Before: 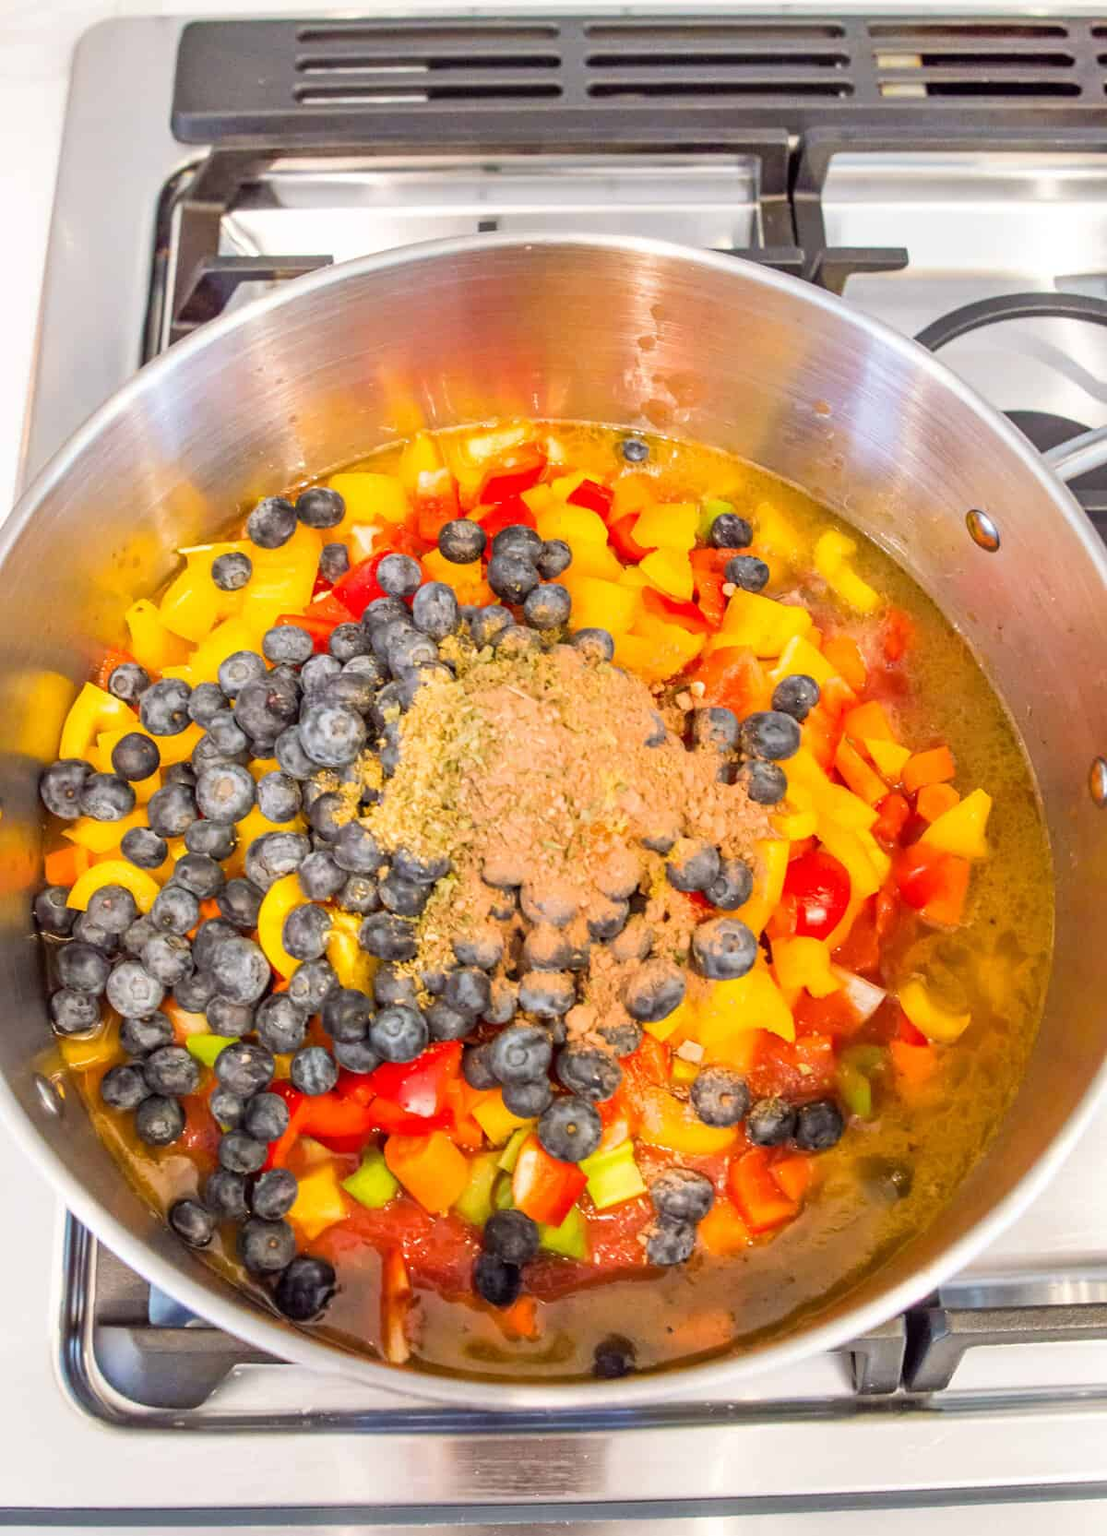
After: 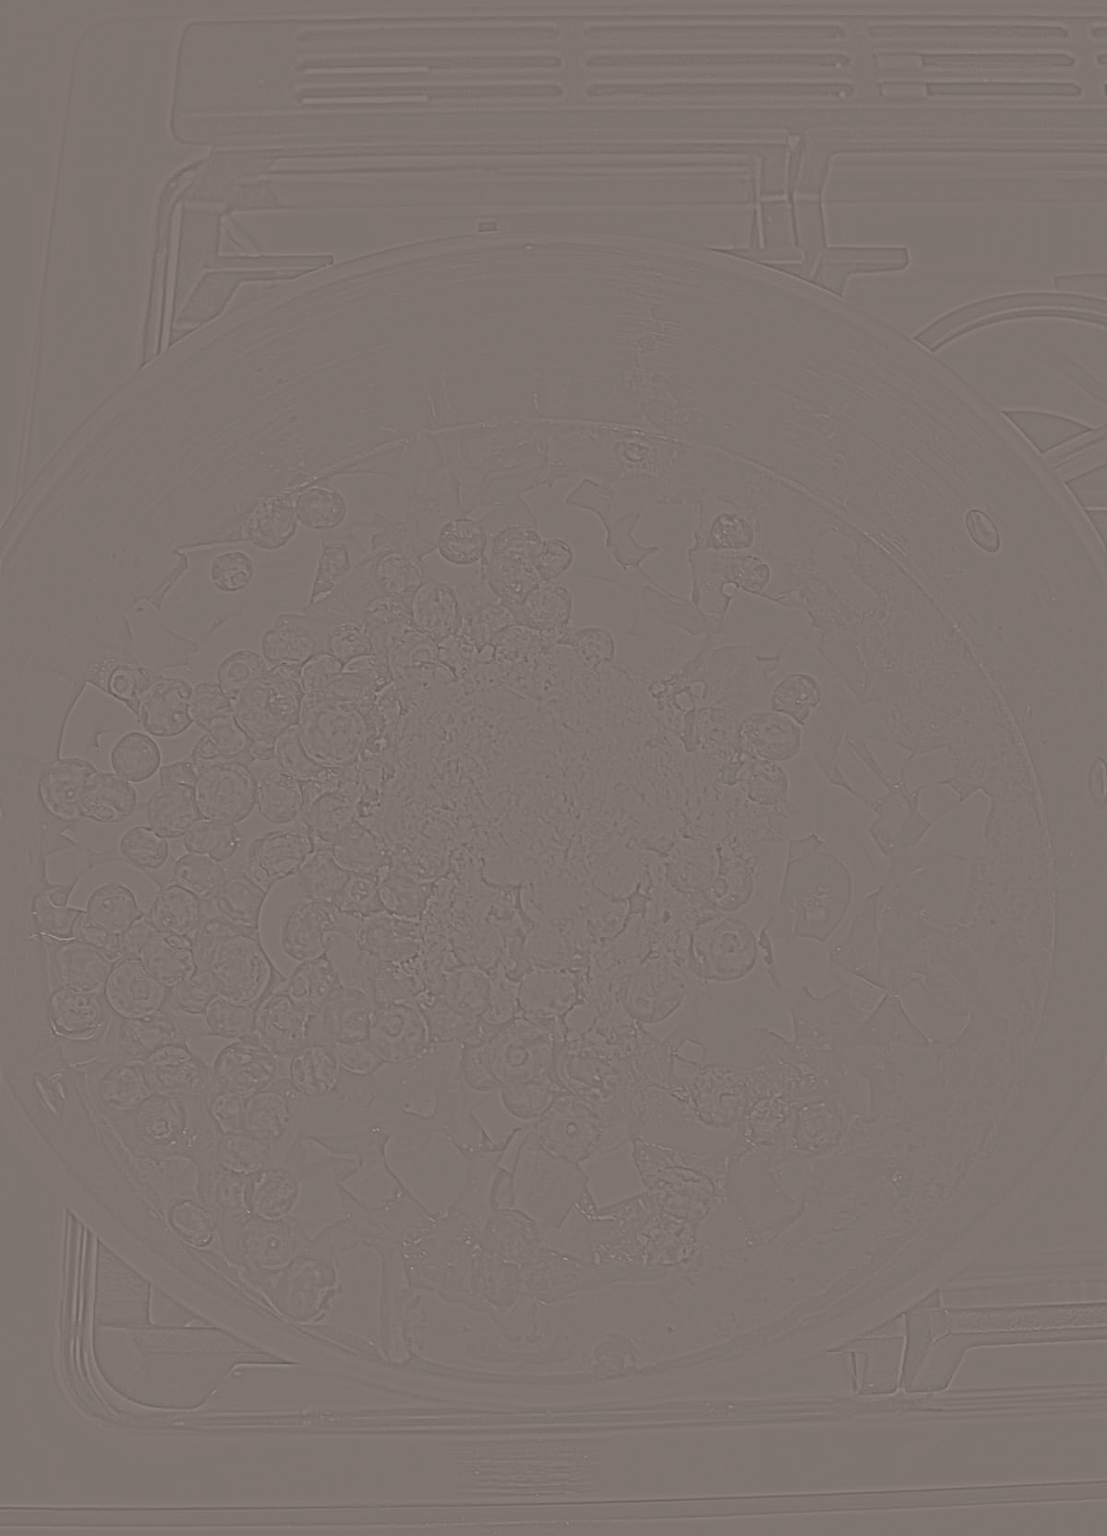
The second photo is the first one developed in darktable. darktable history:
color balance: lift [1.005, 0.99, 1.007, 1.01], gamma [1, 0.979, 1.011, 1.021], gain [0.923, 1.098, 1.025, 0.902], input saturation 90.45%, contrast 7.73%, output saturation 105.91%
rgb levels: mode RGB, independent channels, levels [[0, 0.474, 1], [0, 0.5, 1], [0, 0.5, 1]]
highpass: sharpness 5.84%, contrast boost 8.44%
